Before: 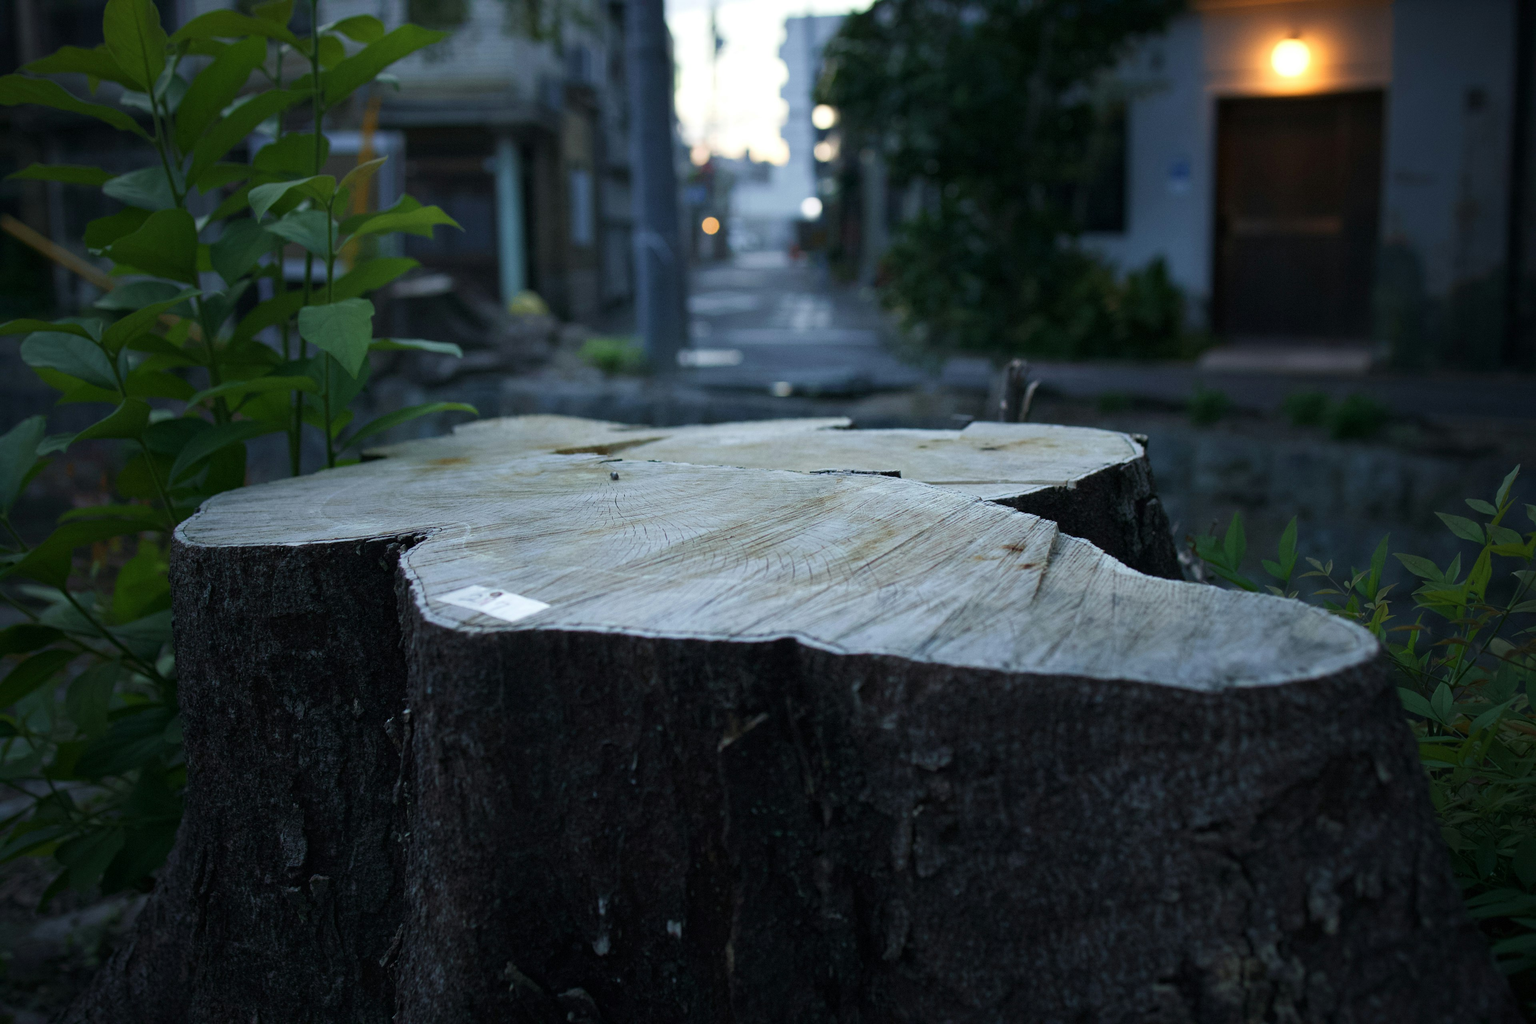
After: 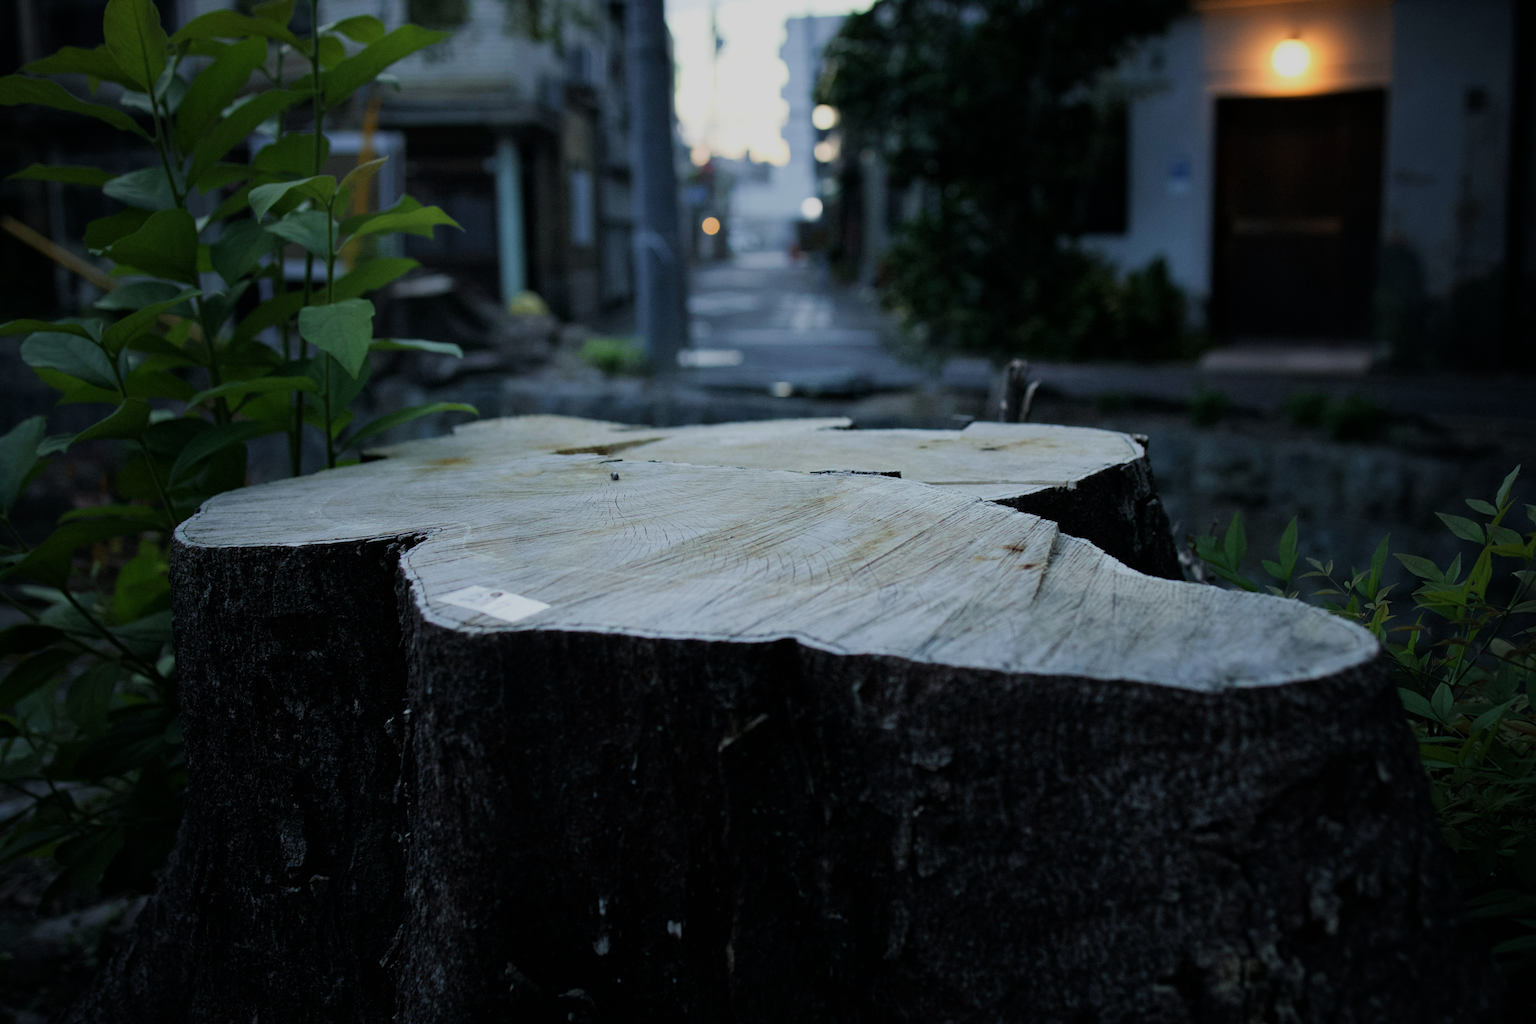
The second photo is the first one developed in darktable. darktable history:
filmic rgb: black relative exposure -7.65 EV, white relative exposure 4.56 EV, threshold 3.05 EV, hardness 3.61, enable highlight reconstruction true
